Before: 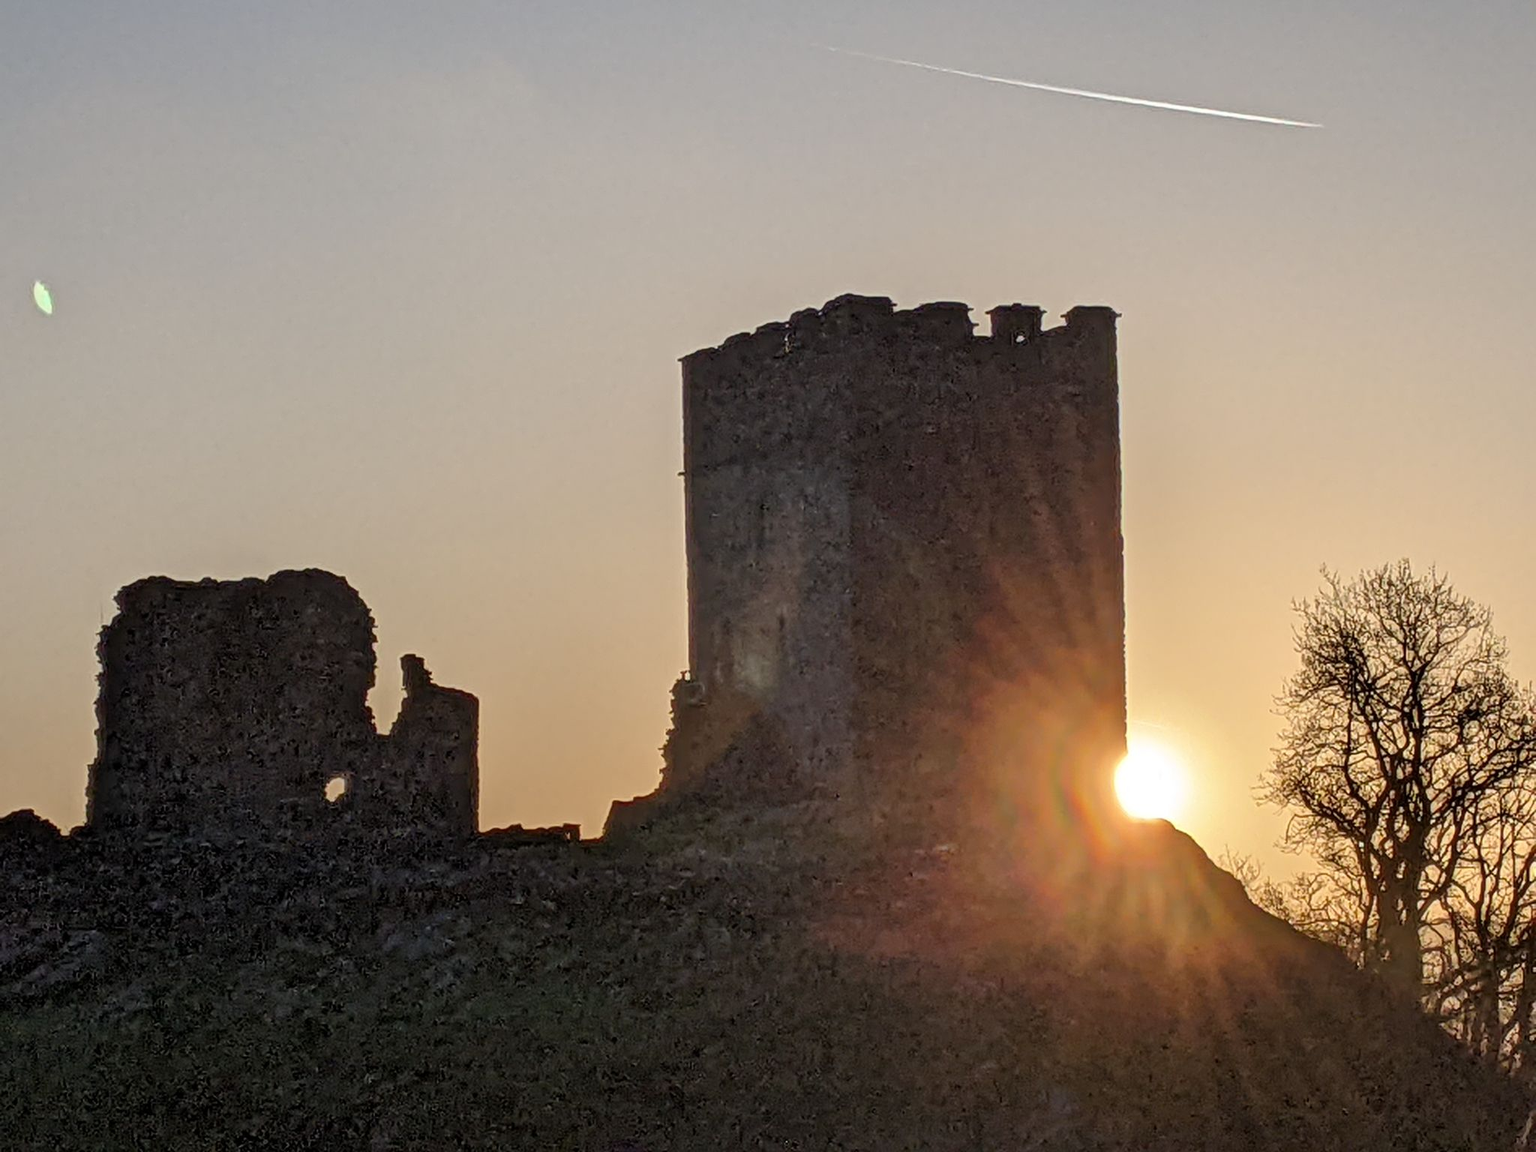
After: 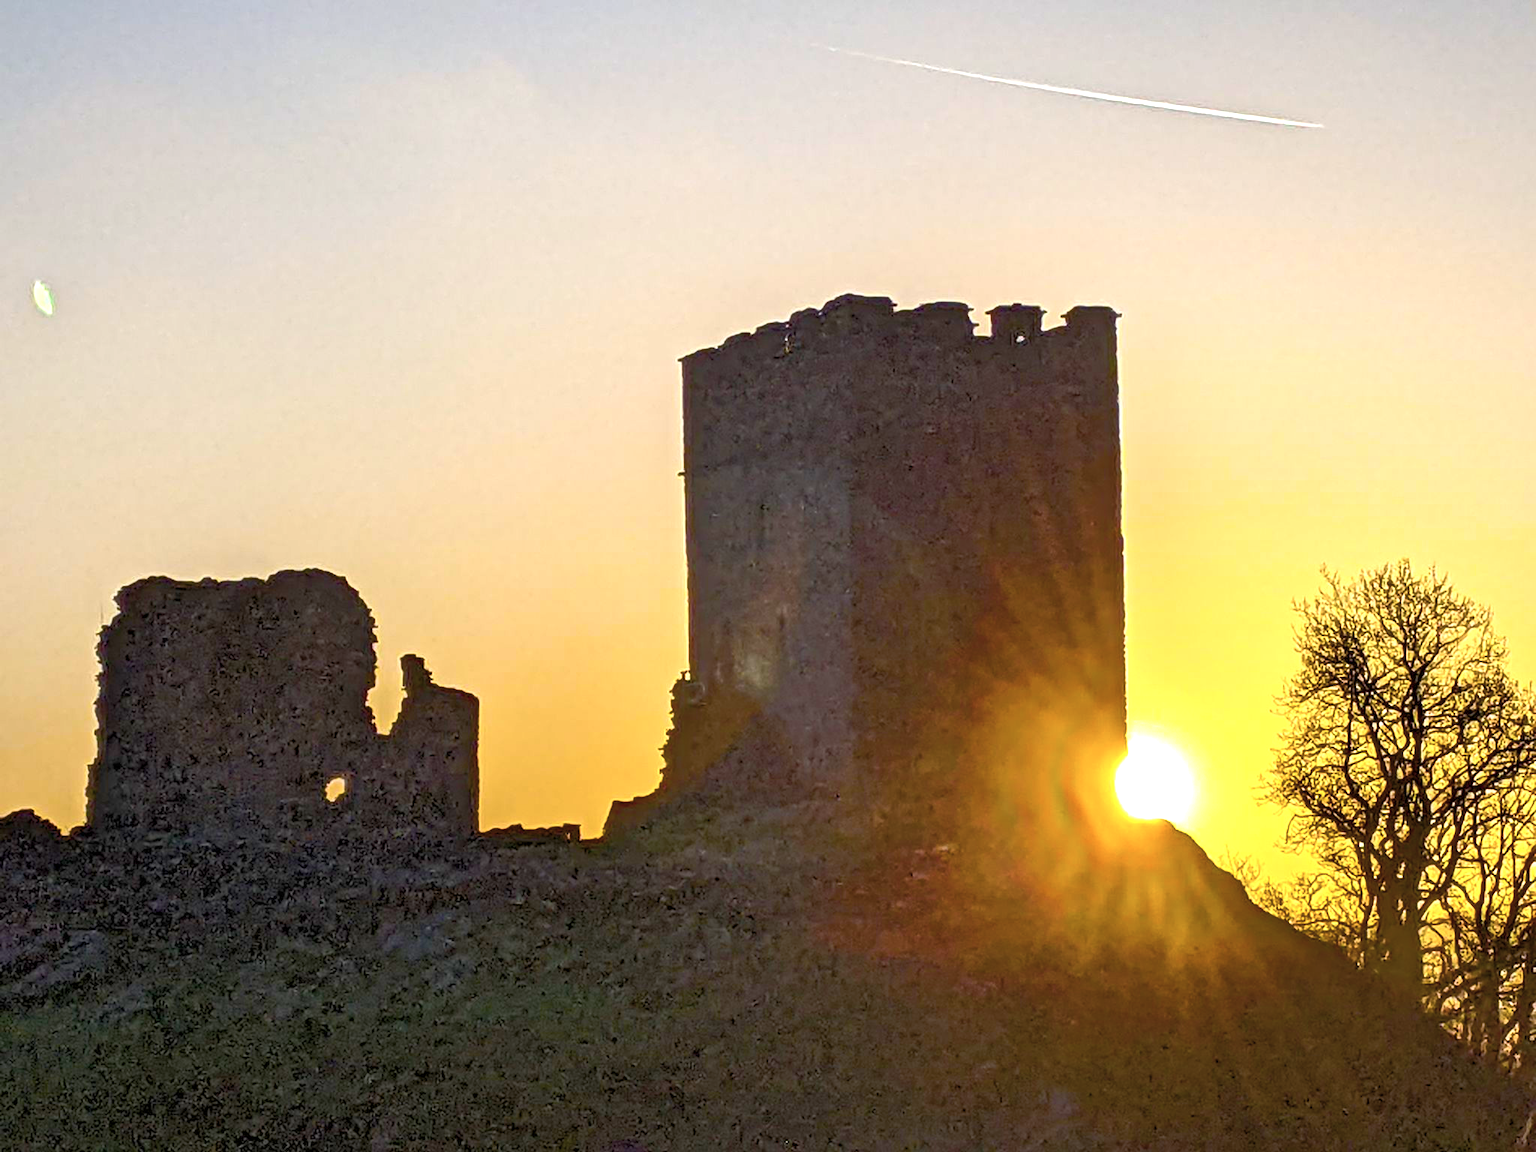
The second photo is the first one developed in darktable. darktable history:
rgb curve: curves: ch0 [(0, 0) (0.072, 0.166) (0.217, 0.293) (0.414, 0.42) (1, 1)], compensate middle gray true, preserve colors basic power
color balance rgb: linear chroma grading › global chroma 20%, perceptual saturation grading › global saturation 65%, perceptual saturation grading › highlights 50%, perceptual saturation grading › shadows 30%, perceptual brilliance grading › global brilliance 12%, perceptual brilliance grading › highlights 15%, global vibrance 20%
contrast brightness saturation: contrast 0.1, saturation -0.36
